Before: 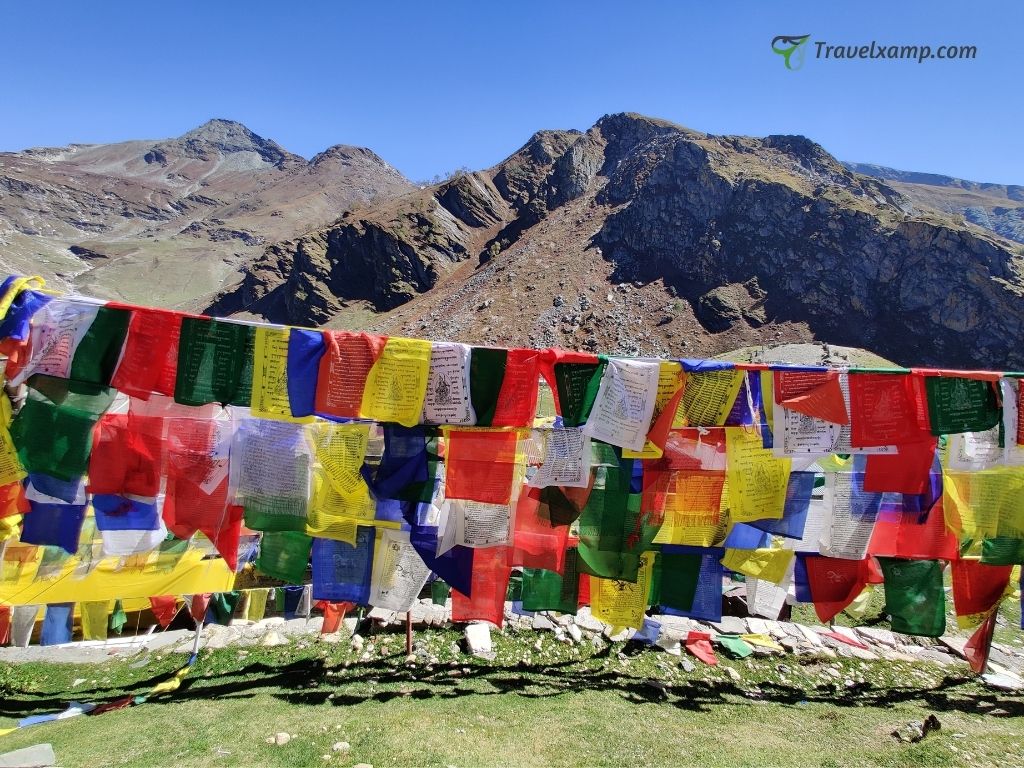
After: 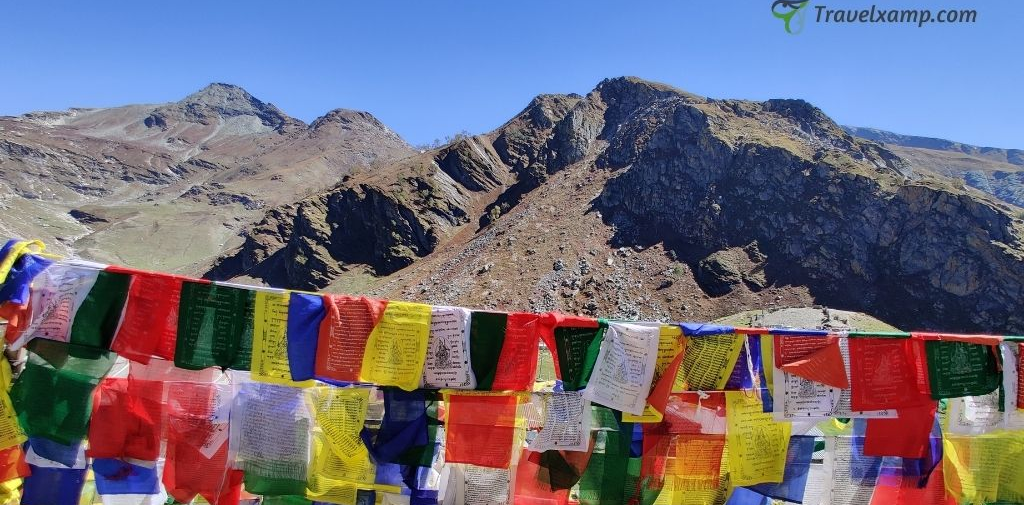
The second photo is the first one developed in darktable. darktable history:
crop and rotate: top 4.795%, bottom 29.395%
